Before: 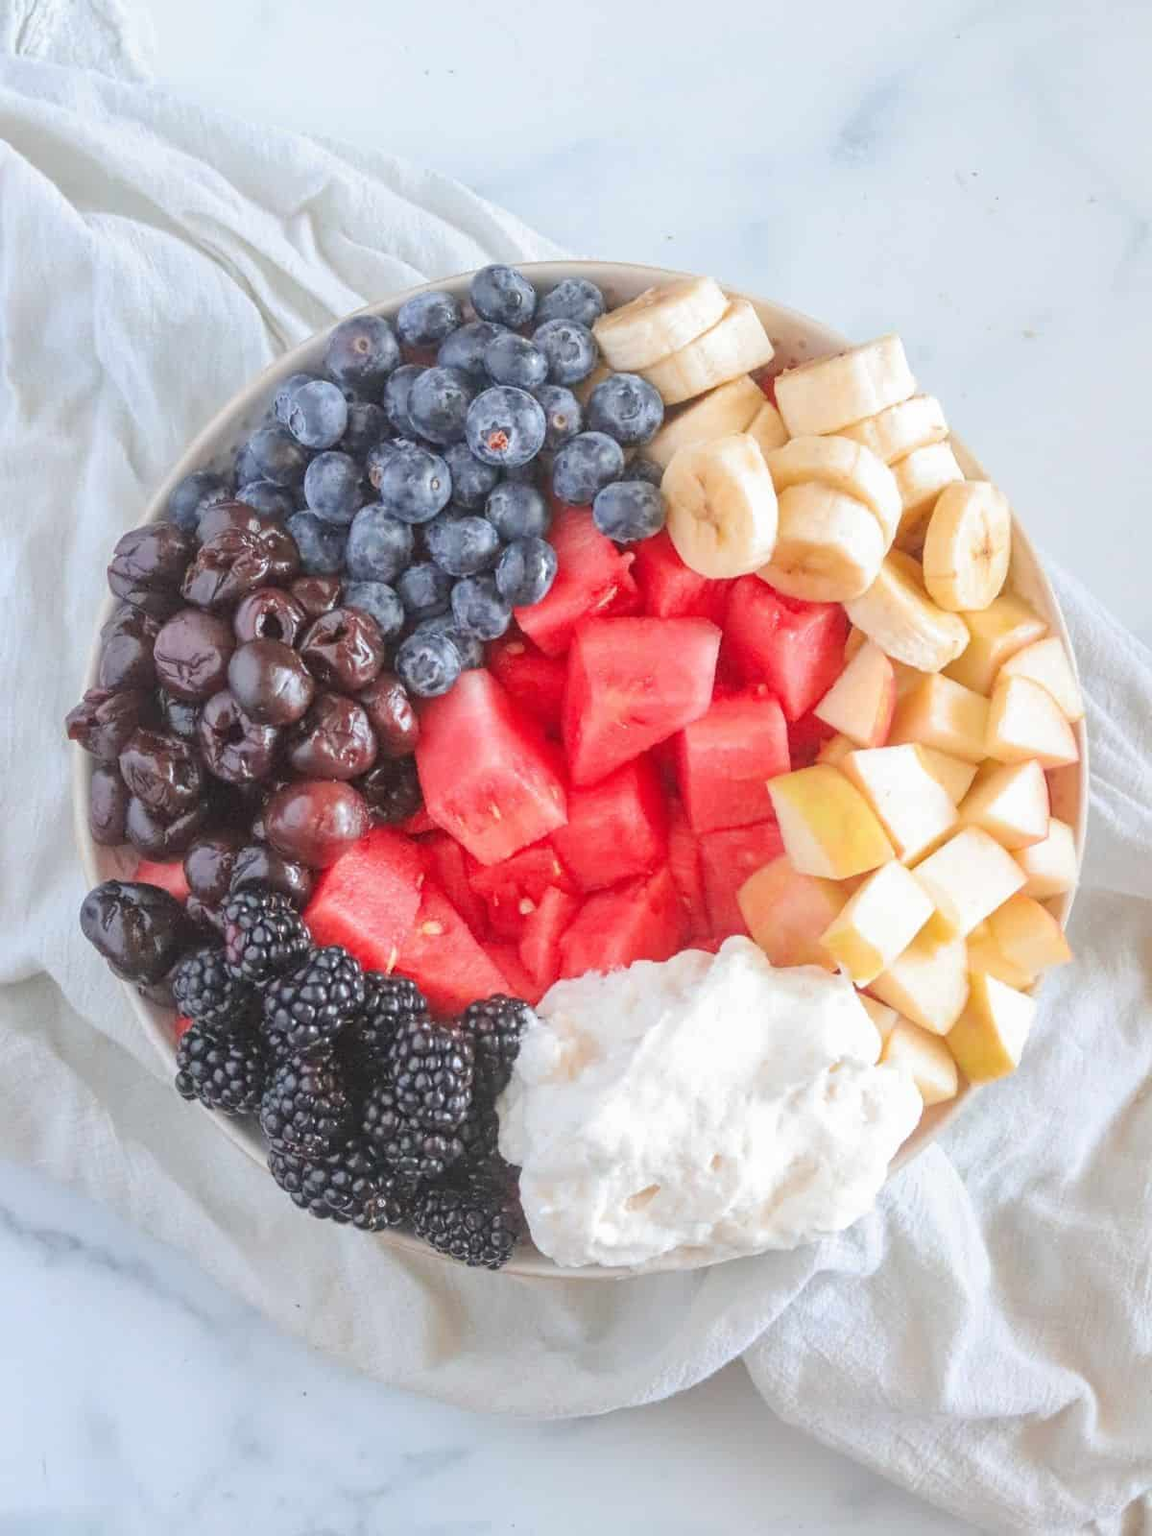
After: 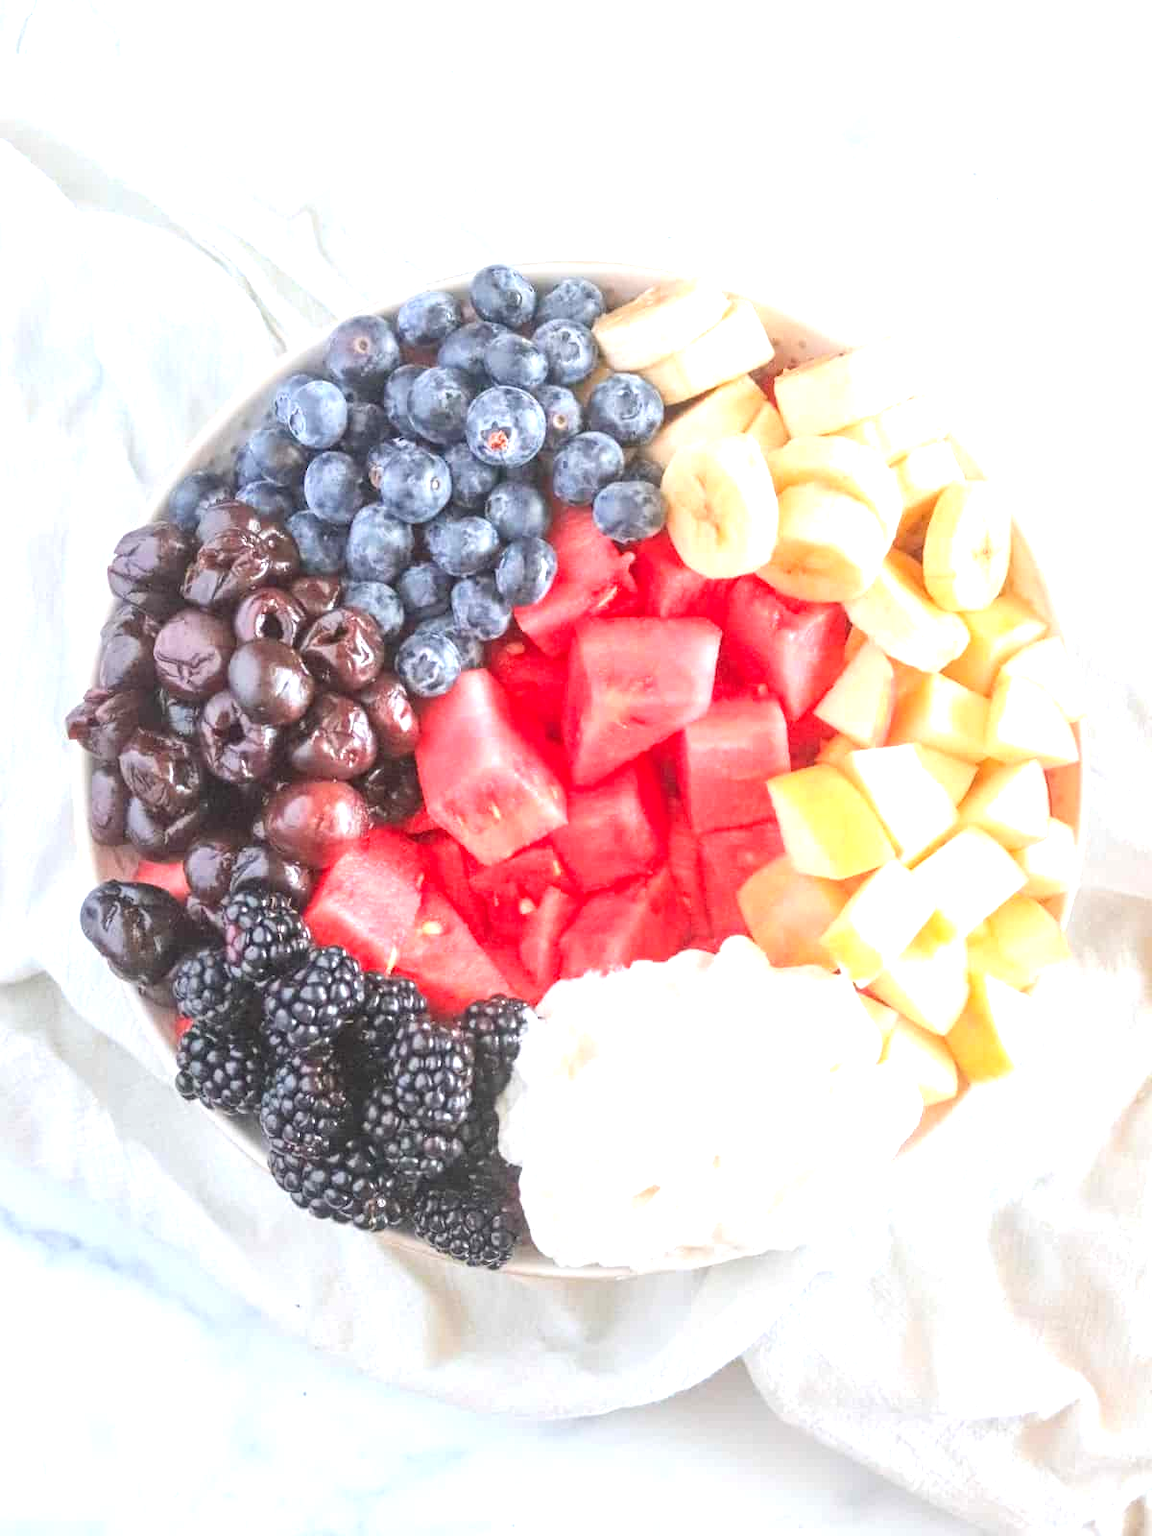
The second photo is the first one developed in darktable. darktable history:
exposure: black level correction 0, exposure 0.893 EV, compensate highlight preservation false
contrast brightness saturation: contrast 0.076, saturation 0.022
